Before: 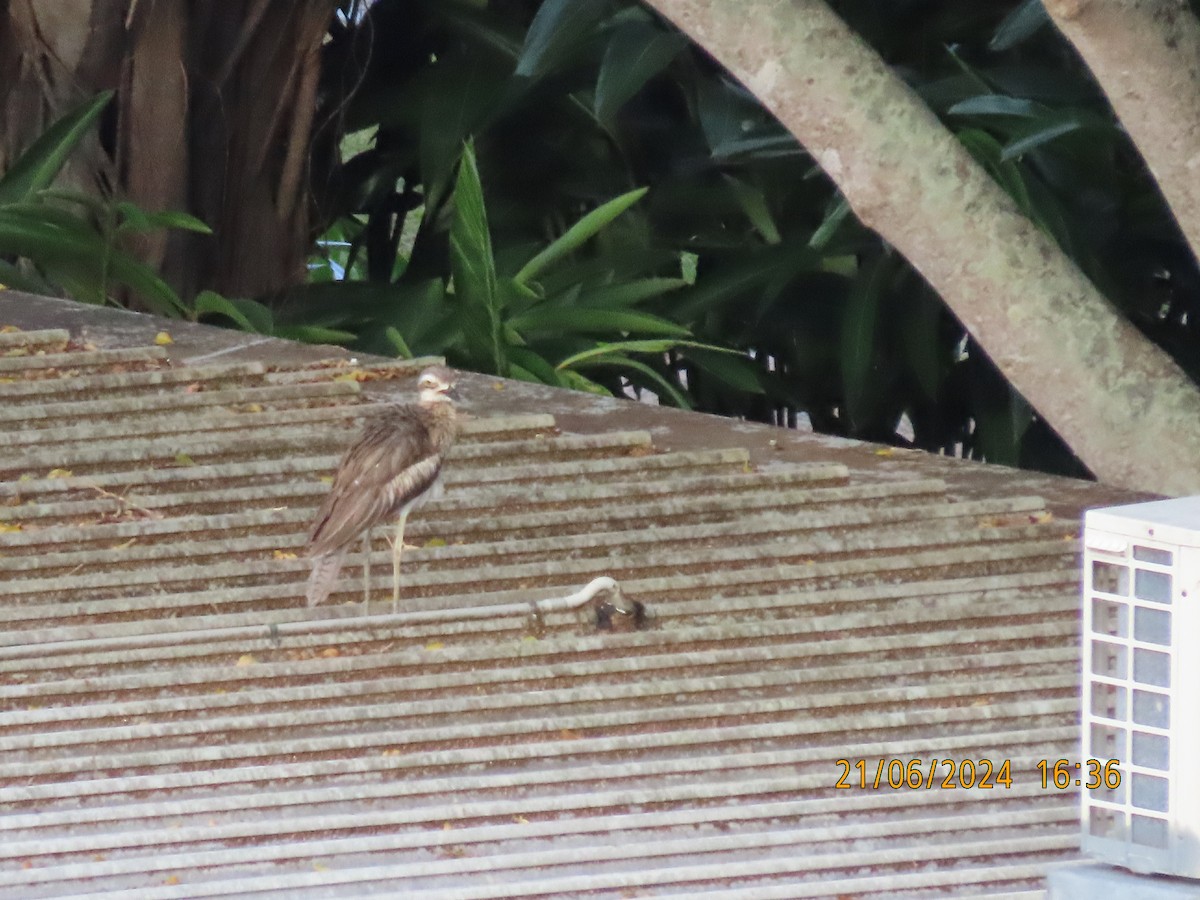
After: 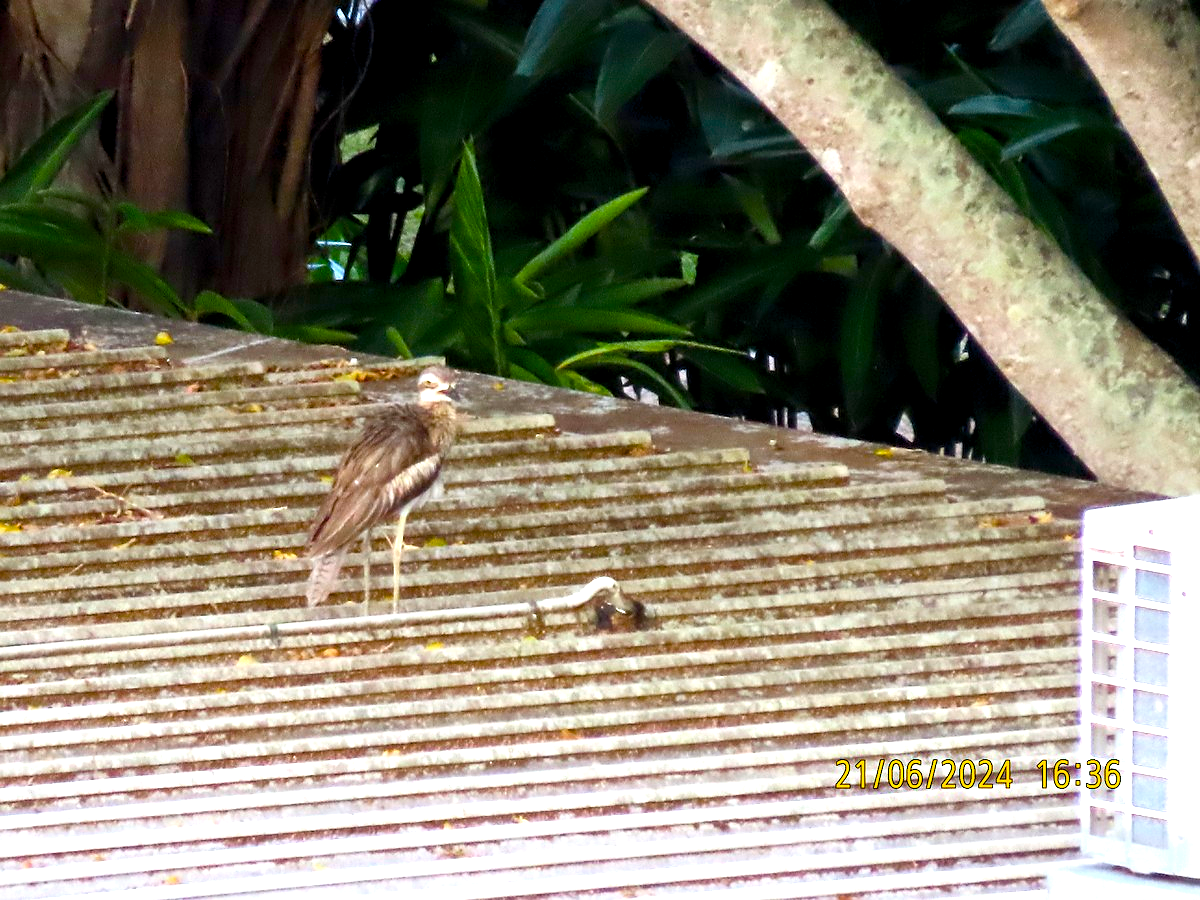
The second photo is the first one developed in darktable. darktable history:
sharpen: radius 1.006, threshold 0.854
color balance rgb: highlights gain › luminance 14.528%, global offset › luminance -0.867%, linear chroma grading › global chroma 15.356%, perceptual saturation grading › global saturation 40.522%, perceptual saturation grading › highlights -25.218%, perceptual saturation grading › mid-tones 34.979%, perceptual saturation grading › shadows 35.468%, perceptual brilliance grading › global brilliance 19.81%, perceptual brilliance grading › shadows -40.424%
shadows and highlights: shadows -11.6, white point adjustment 3.83, highlights 29.09
